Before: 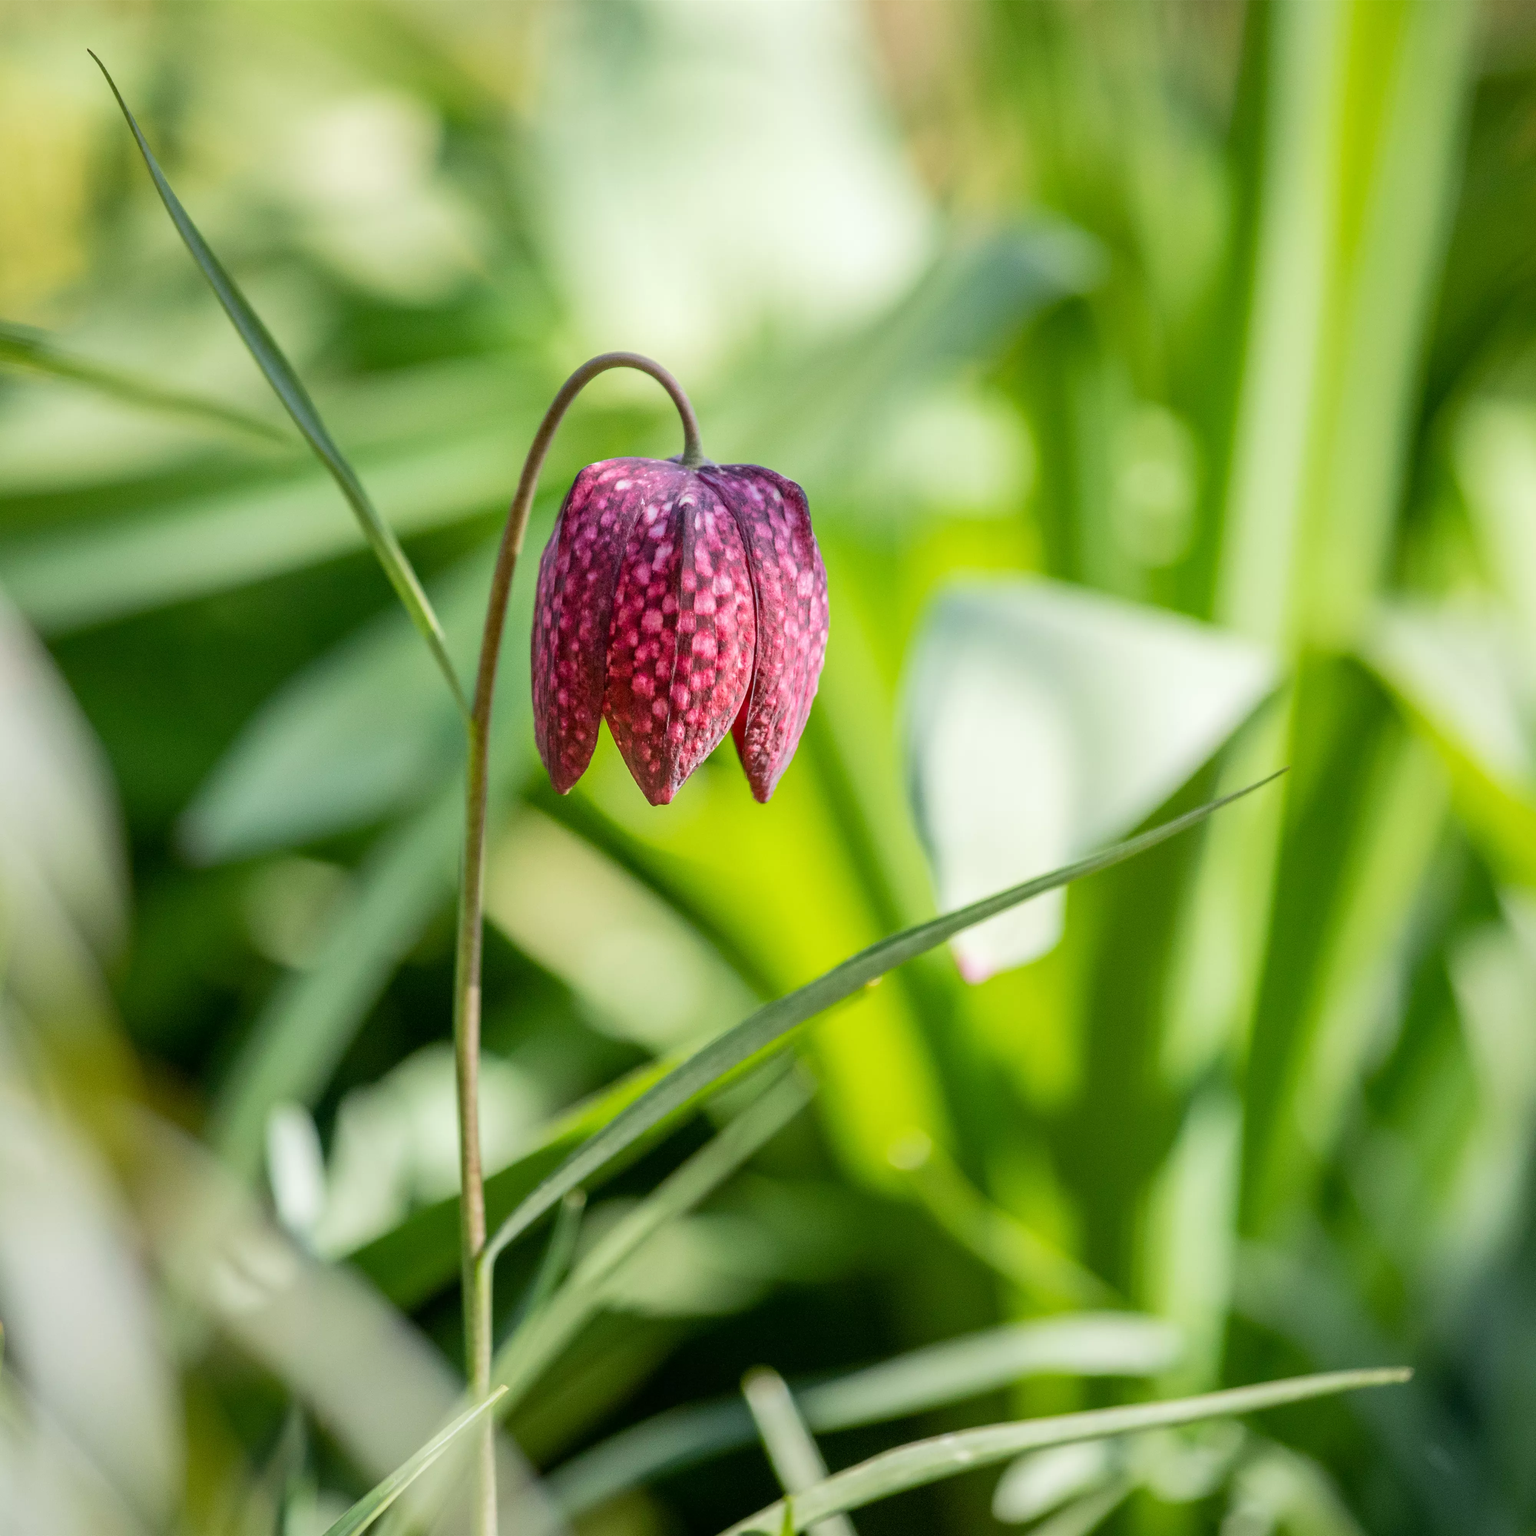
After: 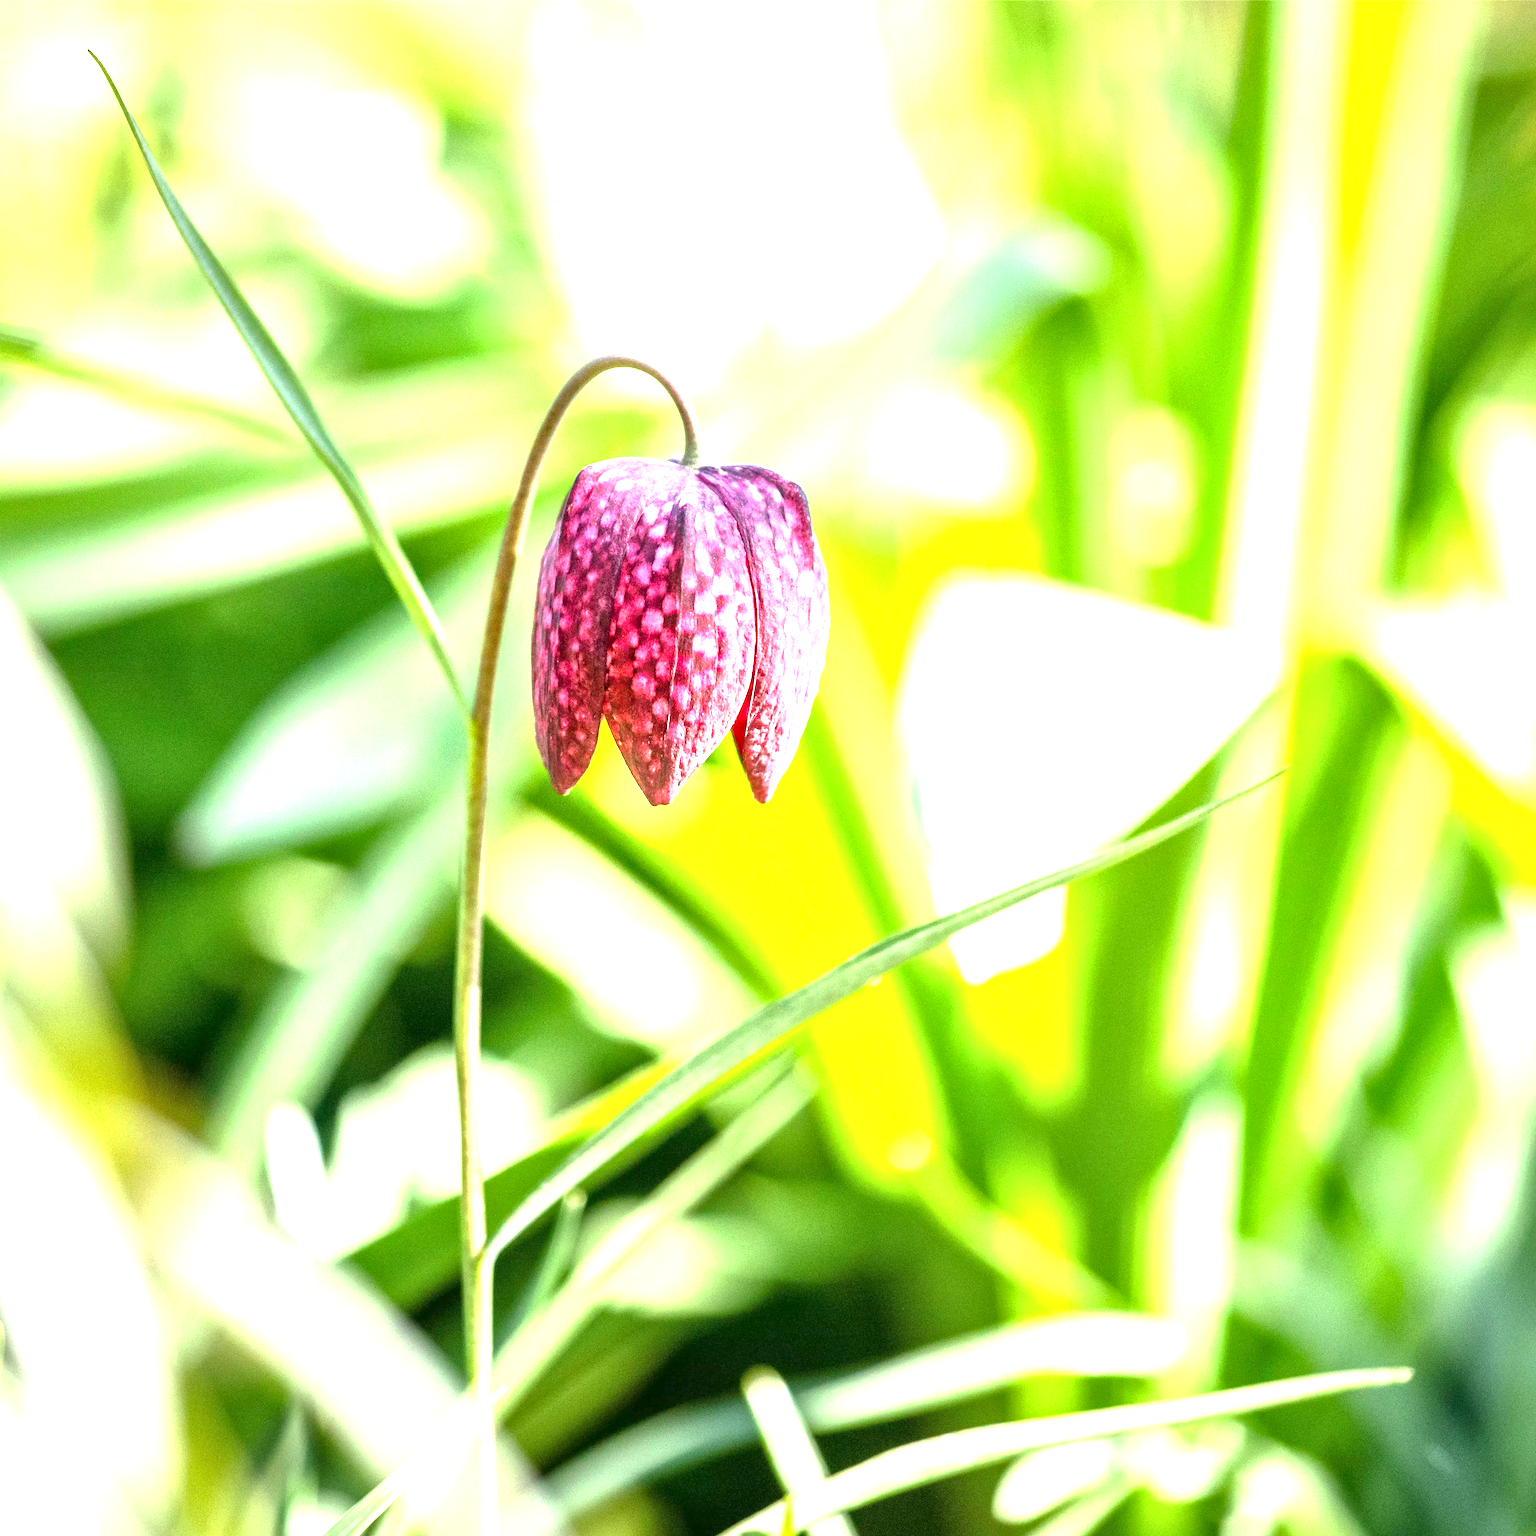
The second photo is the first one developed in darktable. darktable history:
exposure: black level correction 0, exposure 1.989 EV, compensate highlight preservation false
local contrast: mode bilateral grid, contrast 20, coarseness 50, detail 132%, midtone range 0.2
